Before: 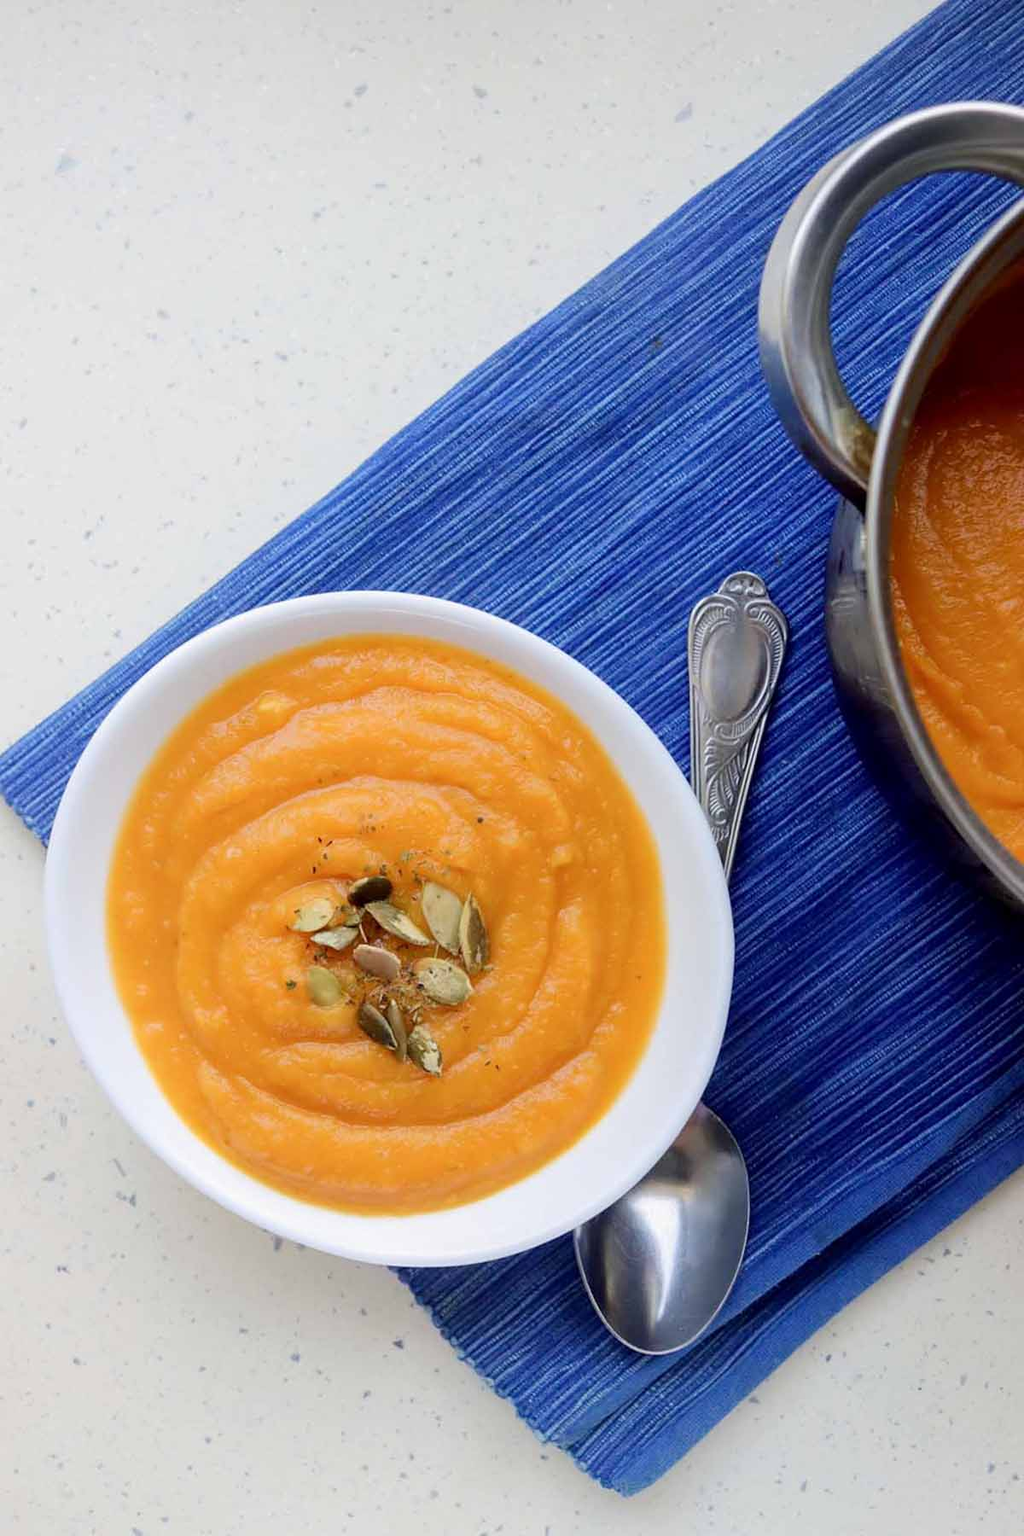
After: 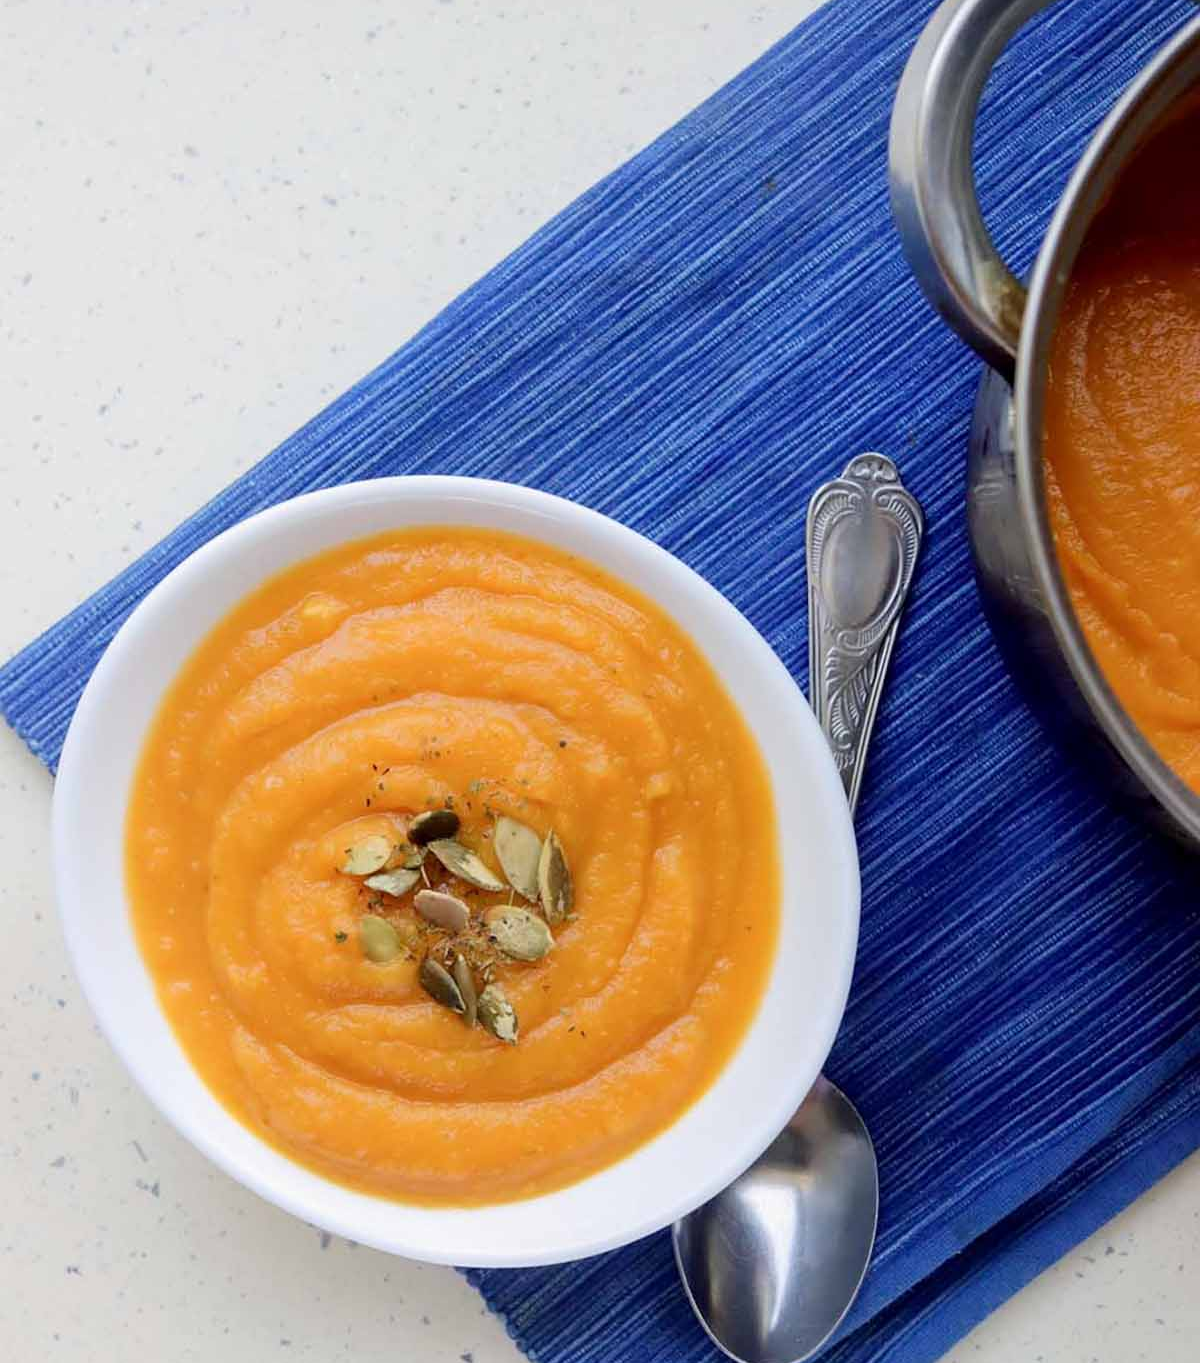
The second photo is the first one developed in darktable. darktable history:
crop and rotate: top 12.095%, bottom 12.161%
